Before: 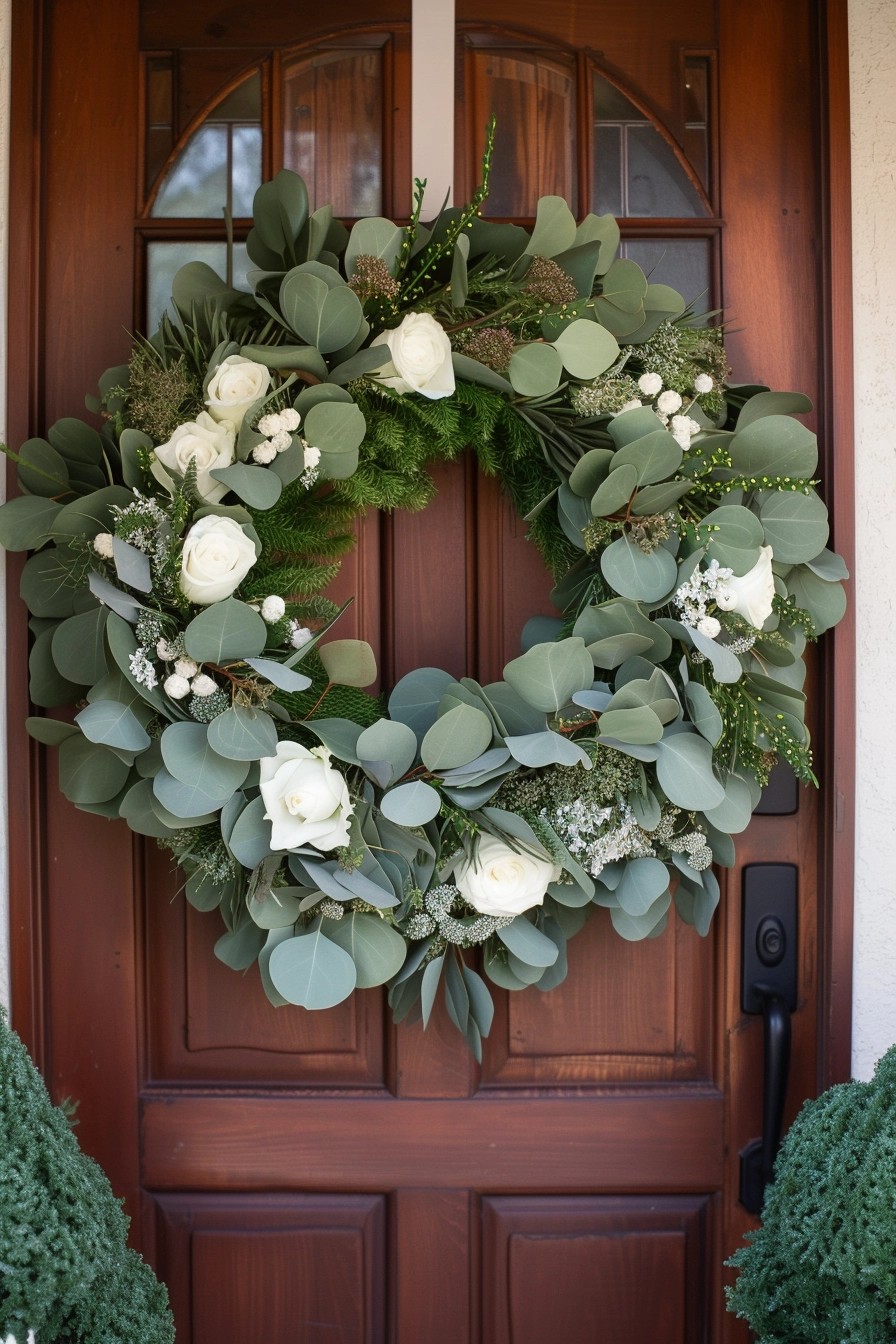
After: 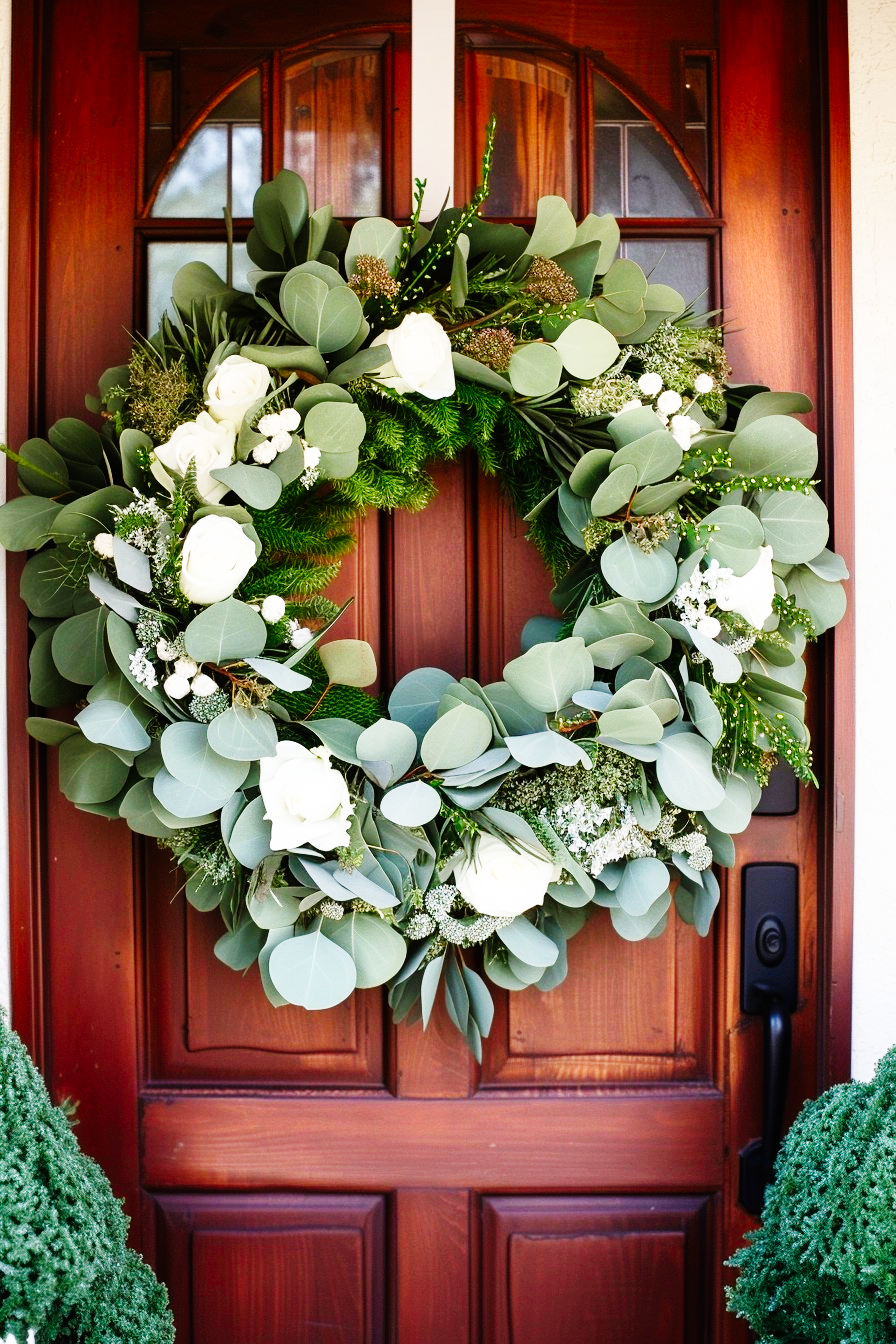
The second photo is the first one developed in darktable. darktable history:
color correction: highlights b* -0.03, saturation 1.06
base curve: curves: ch0 [(0, 0) (0, 0) (0.002, 0.001) (0.008, 0.003) (0.019, 0.011) (0.037, 0.037) (0.064, 0.11) (0.102, 0.232) (0.152, 0.379) (0.216, 0.524) (0.296, 0.665) (0.394, 0.789) (0.512, 0.881) (0.651, 0.945) (0.813, 0.986) (1, 1)], preserve colors none
